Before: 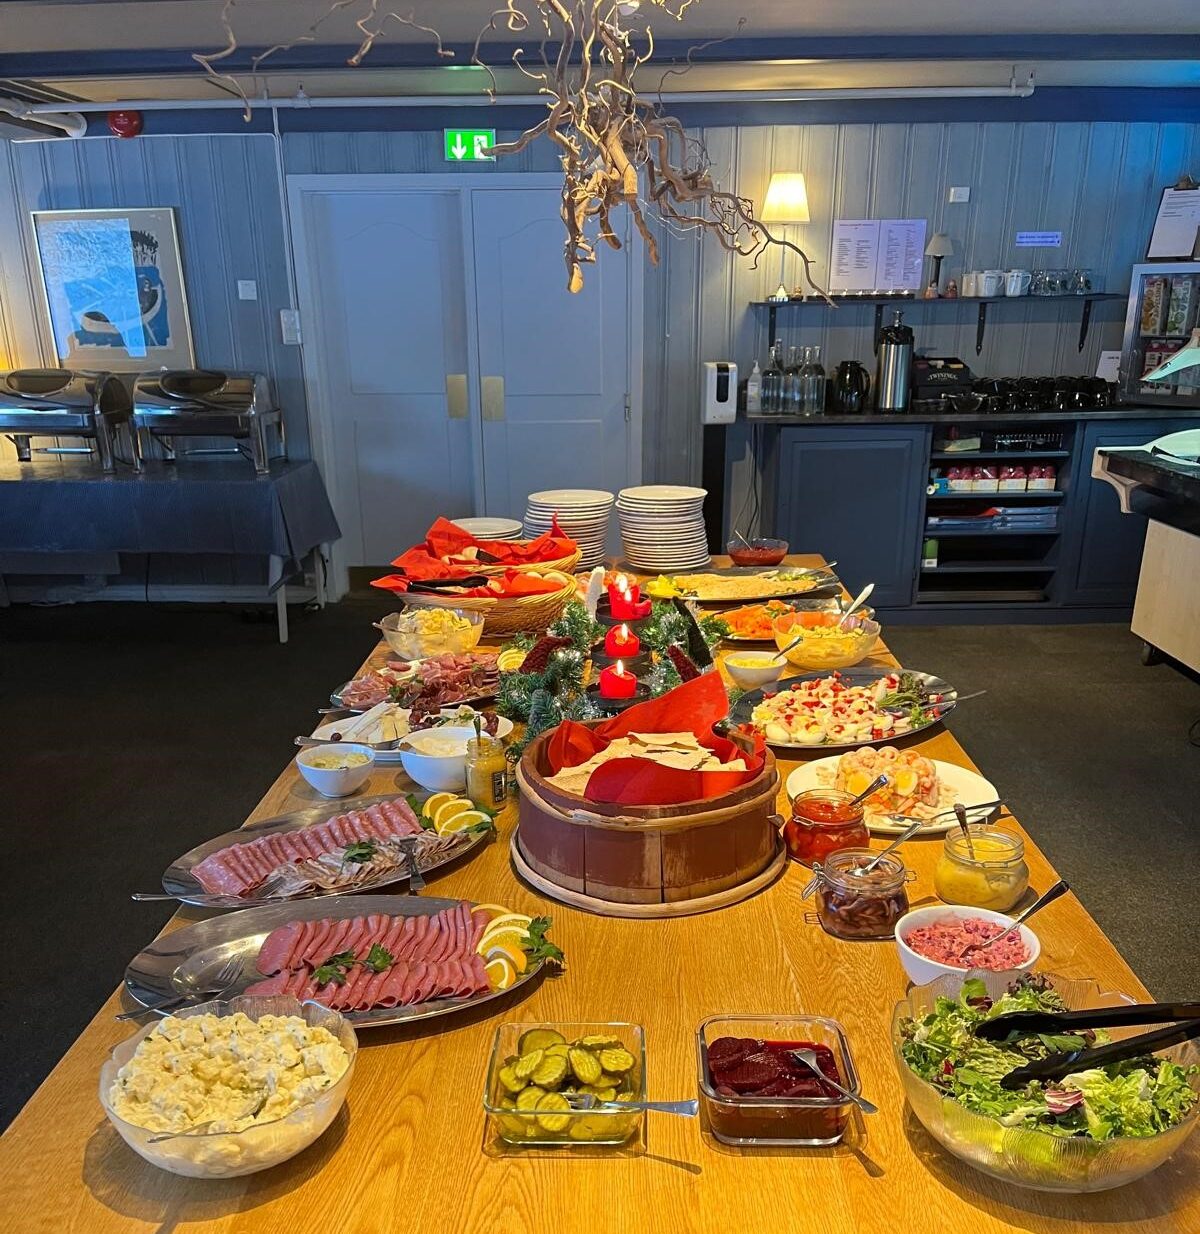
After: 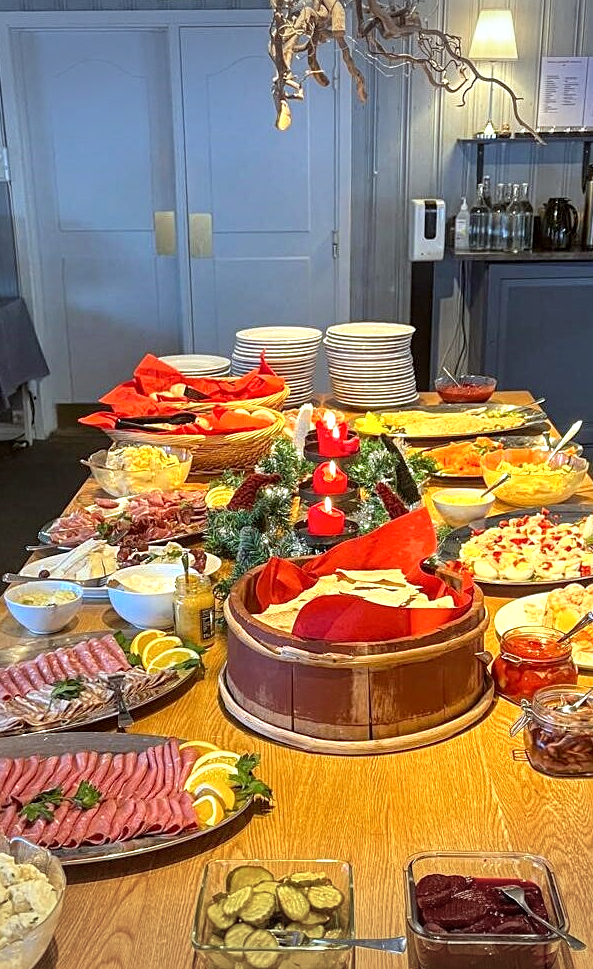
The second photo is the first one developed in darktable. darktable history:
local contrast: on, module defaults
color correction: highlights a* -2.73, highlights b* -2.09, shadows a* 2.41, shadows b* 2.73
exposure: exposure 0.6 EV, compensate highlight preservation false
crop and rotate: angle 0.02°, left 24.353%, top 13.219%, right 26.156%, bottom 8.224%
sharpen: amount 0.2
white balance: red 1, blue 1
vignetting: fall-off start 100%, brightness -0.406, saturation -0.3, width/height ratio 1.324, dithering 8-bit output, unbound false
